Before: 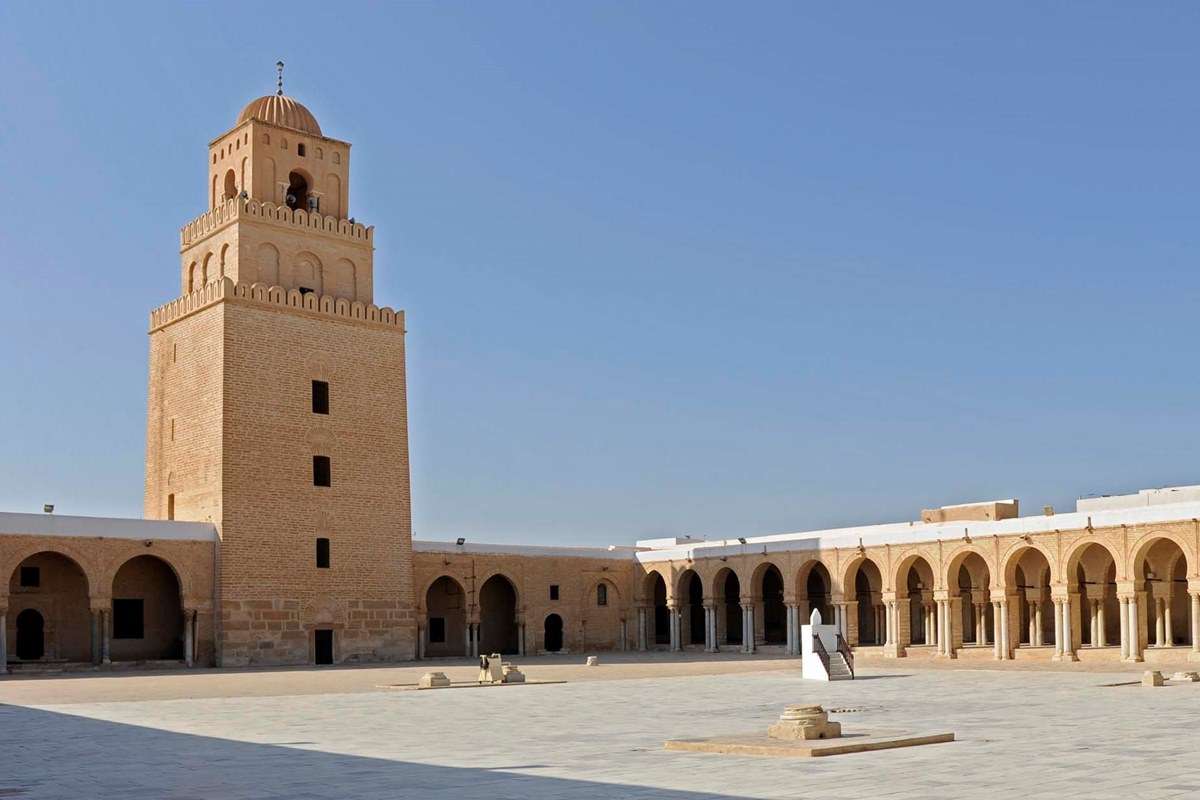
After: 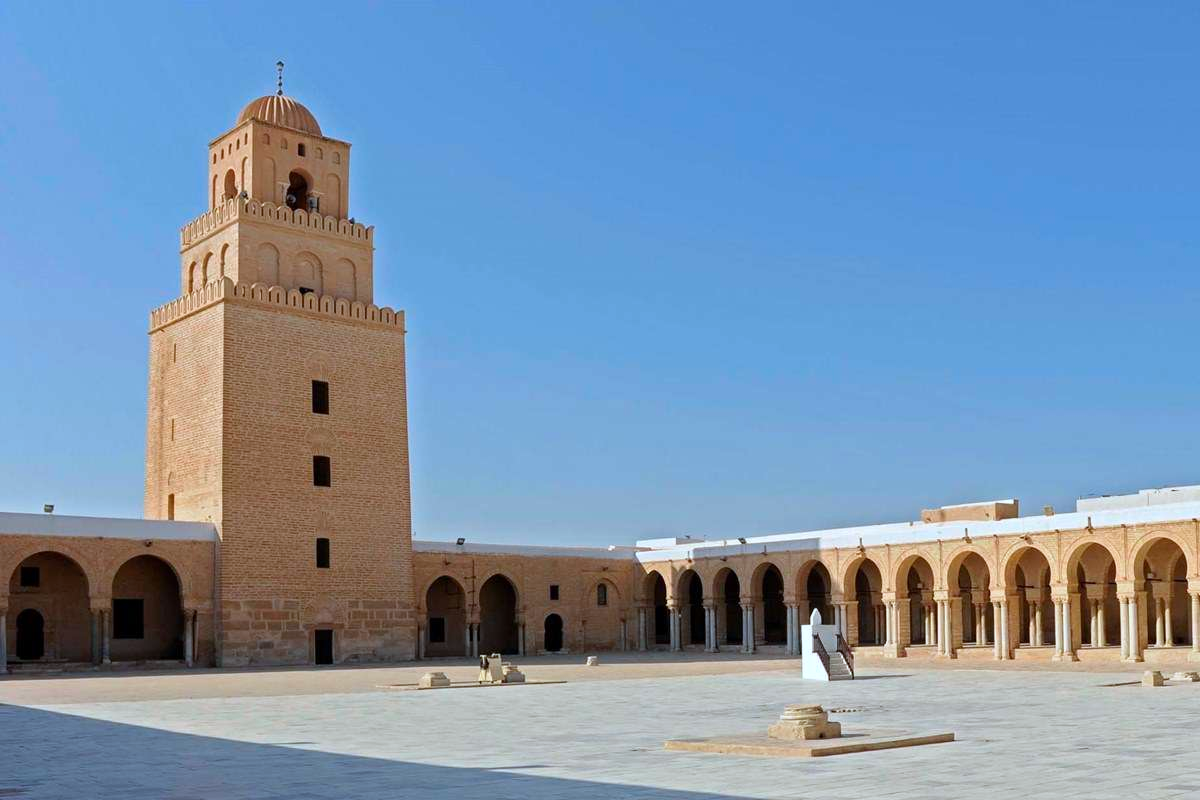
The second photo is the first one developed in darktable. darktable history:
color correction: highlights a* -4.18, highlights b* -10.81
contrast brightness saturation: saturation 0.18
